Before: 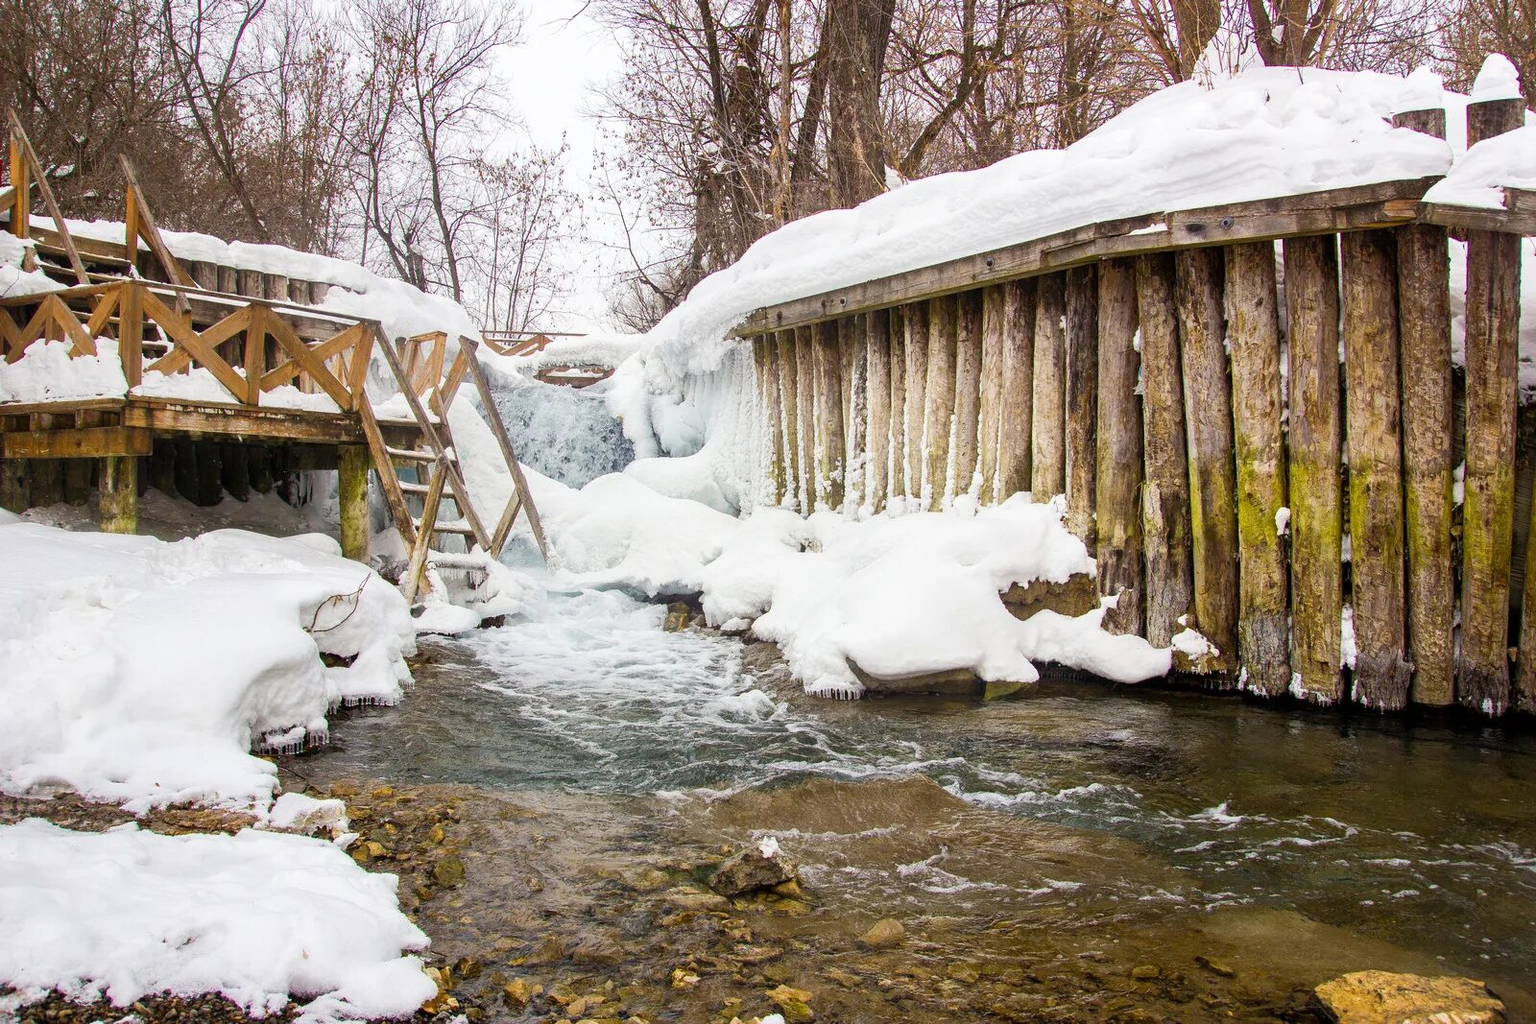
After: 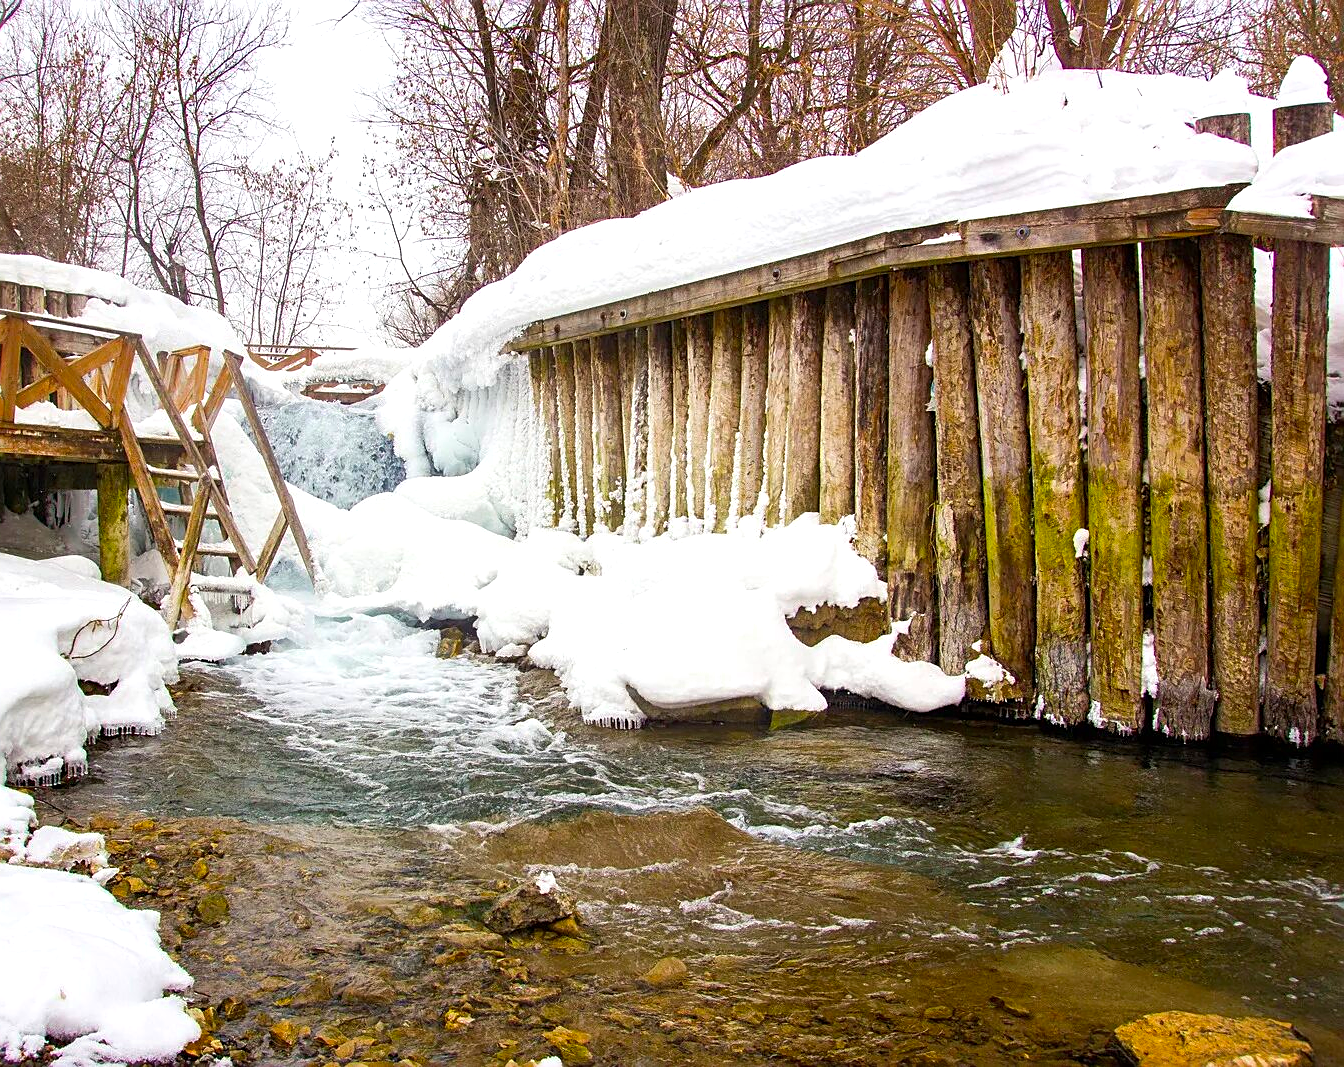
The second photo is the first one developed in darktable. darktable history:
color zones: curves: ch0 [(0, 0.425) (0.143, 0.422) (0.286, 0.42) (0.429, 0.419) (0.571, 0.419) (0.714, 0.42) (0.857, 0.422) (1, 0.425)]; ch1 [(0, 0.666) (0.143, 0.669) (0.286, 0.671) (0.429, 0.67) (0.571, 0.67) (0.714, 0.67) (0.857, 0.67) (1, 0.666)]
exposure: exposure 0.296 EV, compensate highlight preservation false
sharpen: on, module defaults
crop: left 15.94%
